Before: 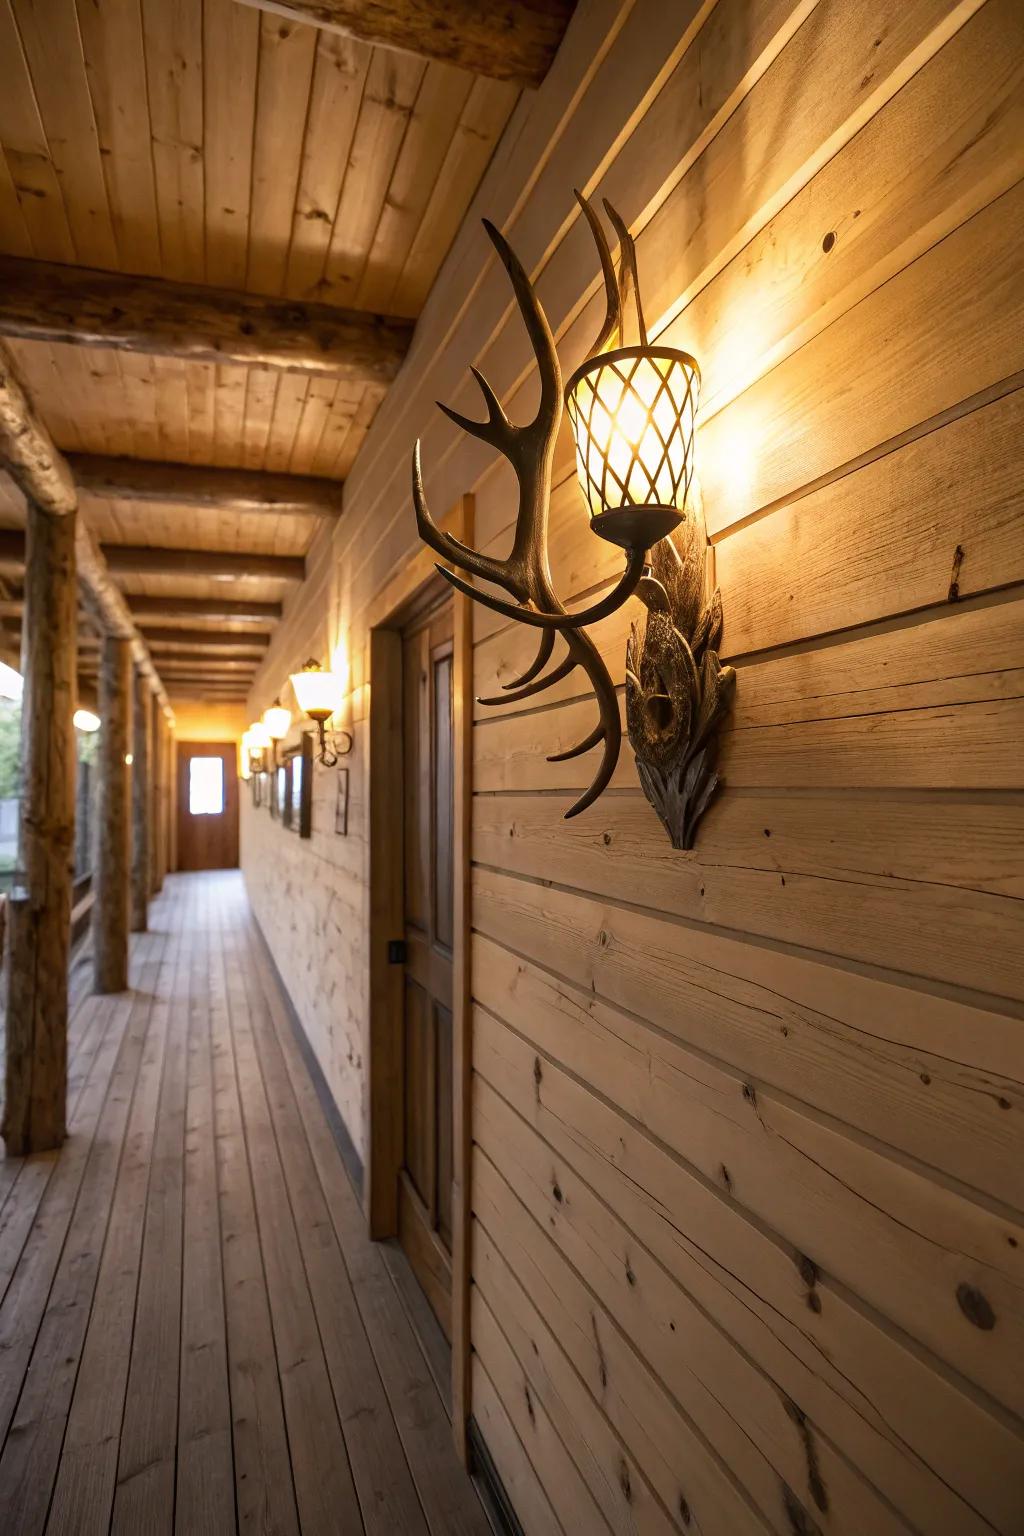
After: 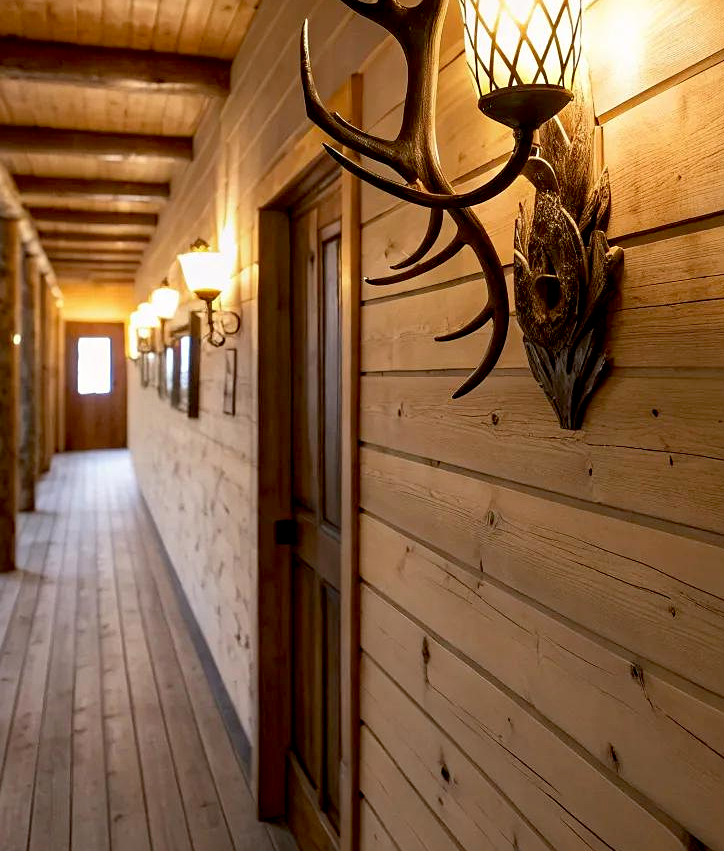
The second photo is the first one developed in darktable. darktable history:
crop: left 10.958%, top 27.363%, right 18.319%, bottom 17.174%
sharpen: radius 1.293, amount 0.295, threshold 0.029
exposure: black level correction 0.012, compensate highlight preservation false
